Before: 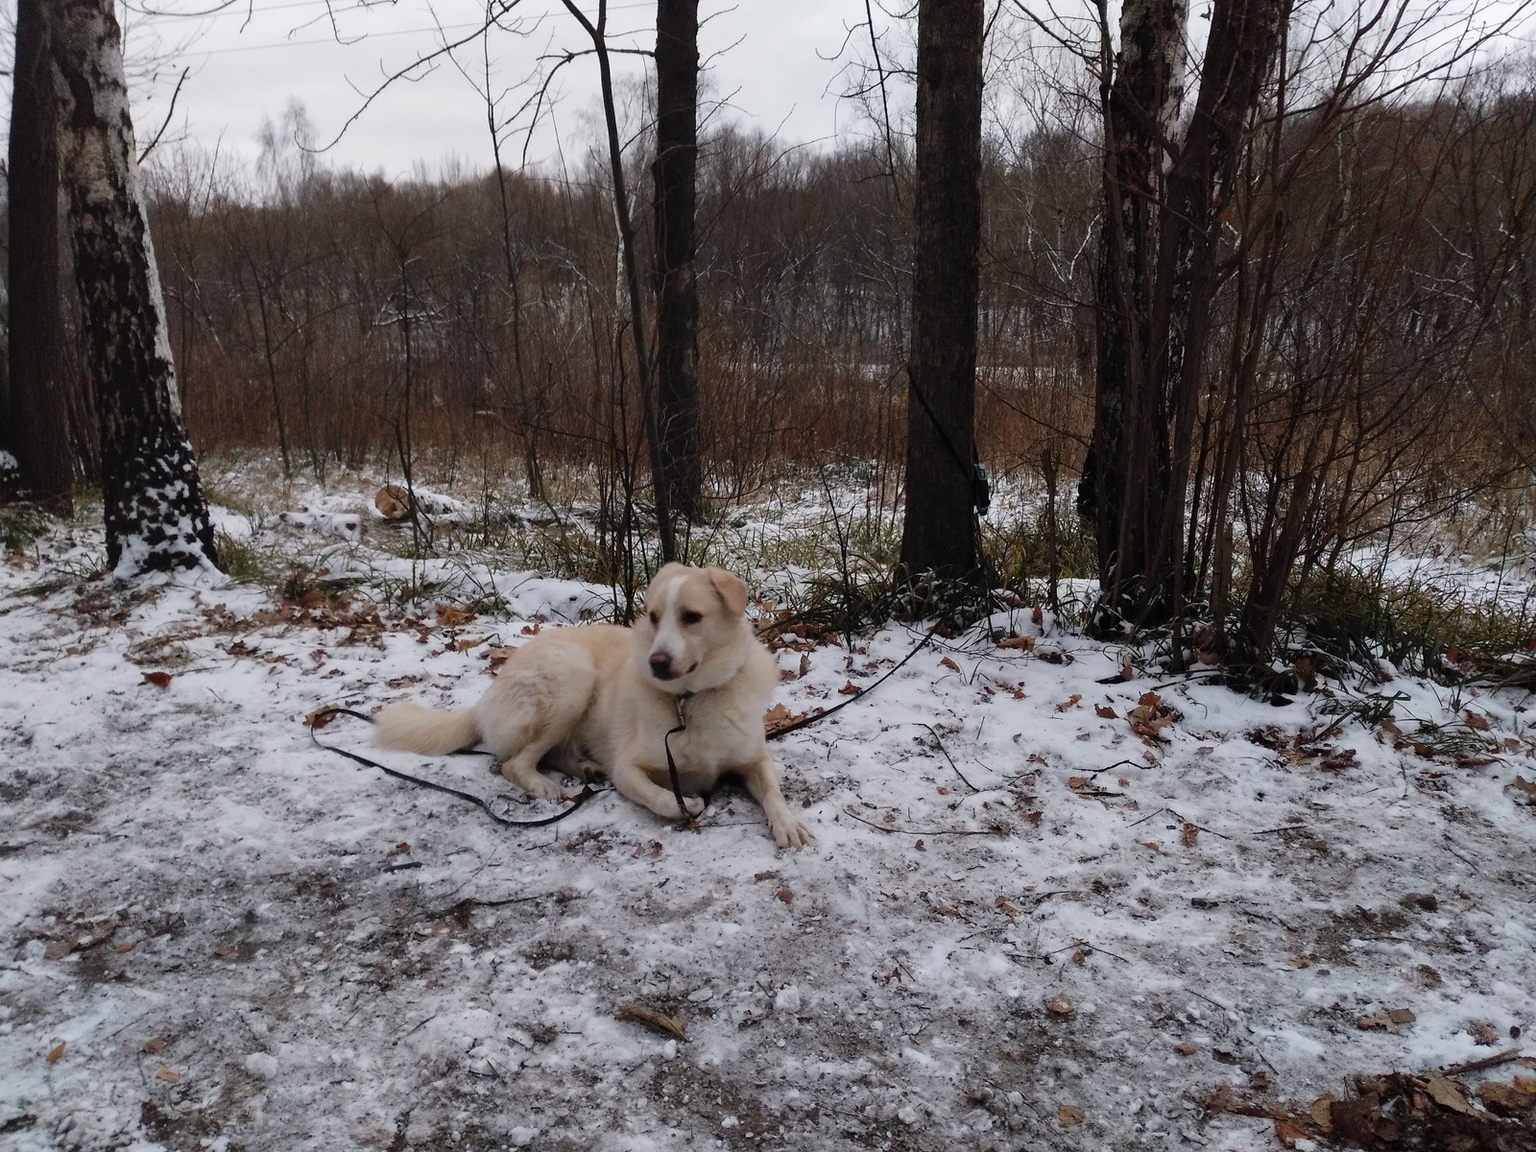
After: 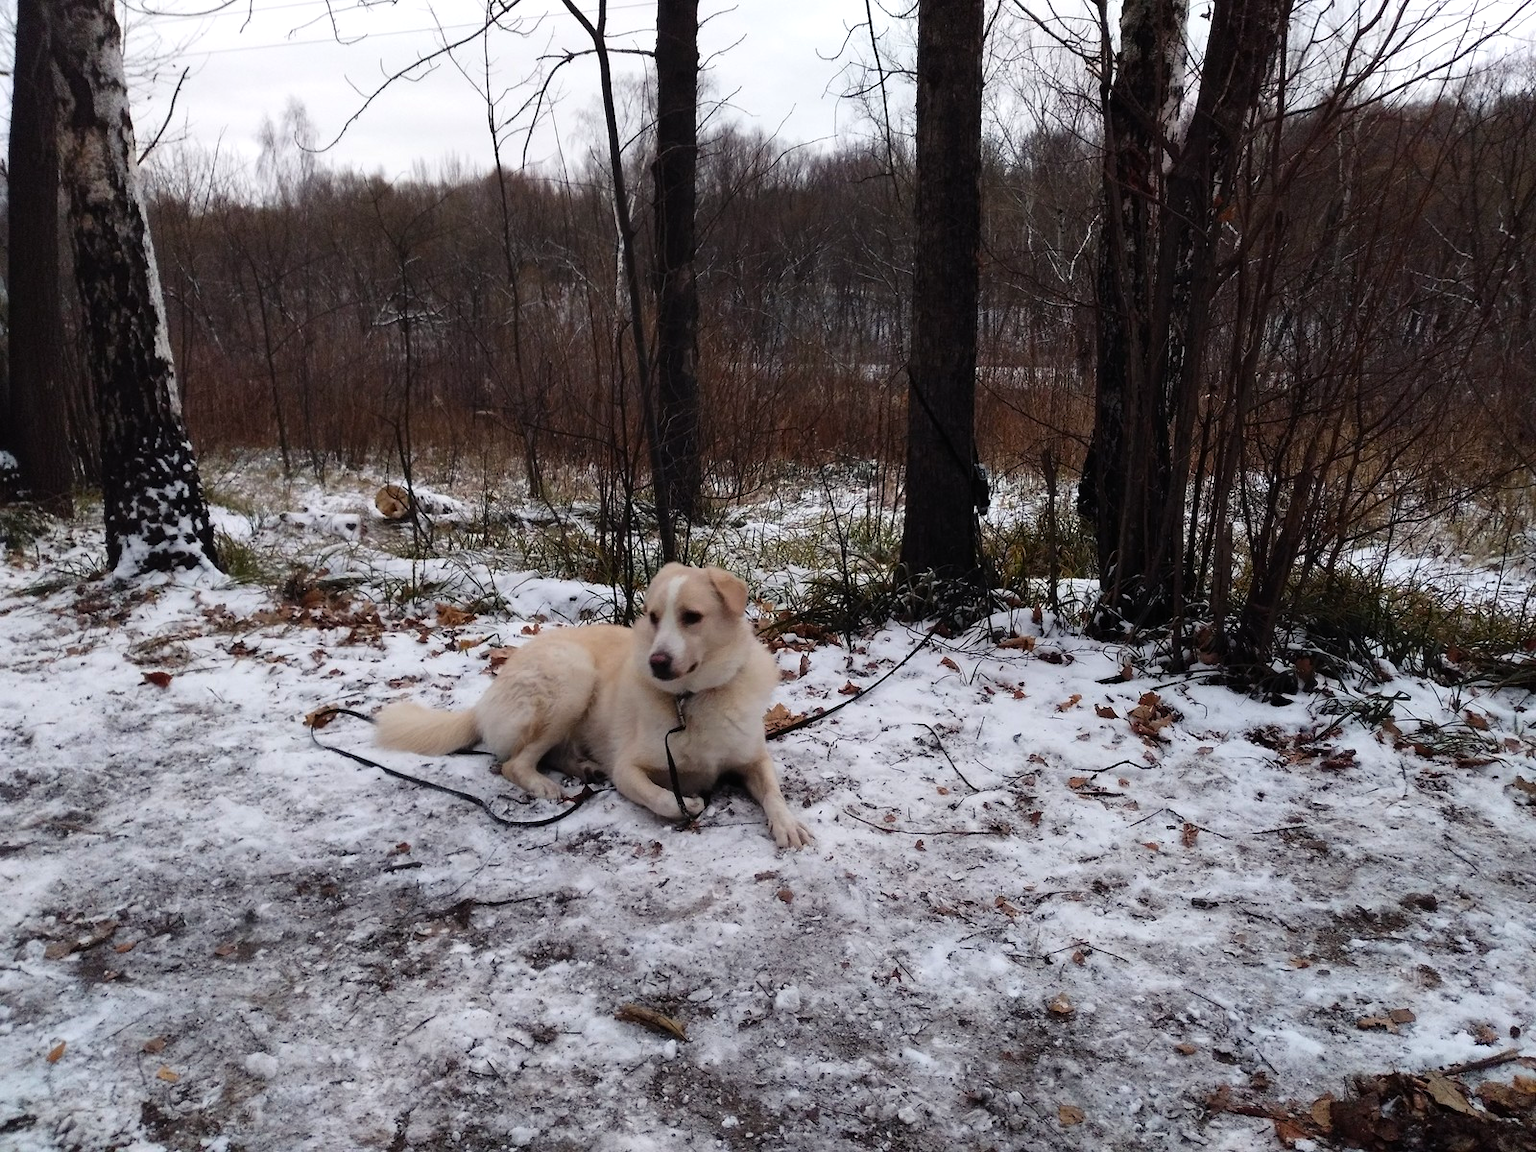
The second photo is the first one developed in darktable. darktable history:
color balance rgb: shadows lift › chroma 2.936%, shadows lift › hue 279.98°, linear chroma grading › global chroma 14.495%, perceptual saturation grading › global saturation 0.424%
tone equalizer: -8 EV -0.436 EV, -7 EV -0.397 EV, -6 EV -0.358 EV, -5 EV -0.207 EV, -3 EV 0.208 EV, -2 EV 0.32 EV, -1 EV 0.37 EV, +0 EV 0.392 EV, smoothing diameter 2.14%, edges refinement/feathering 18.6, mask exposure compensation -1.57 EV, filter diffusion 5
